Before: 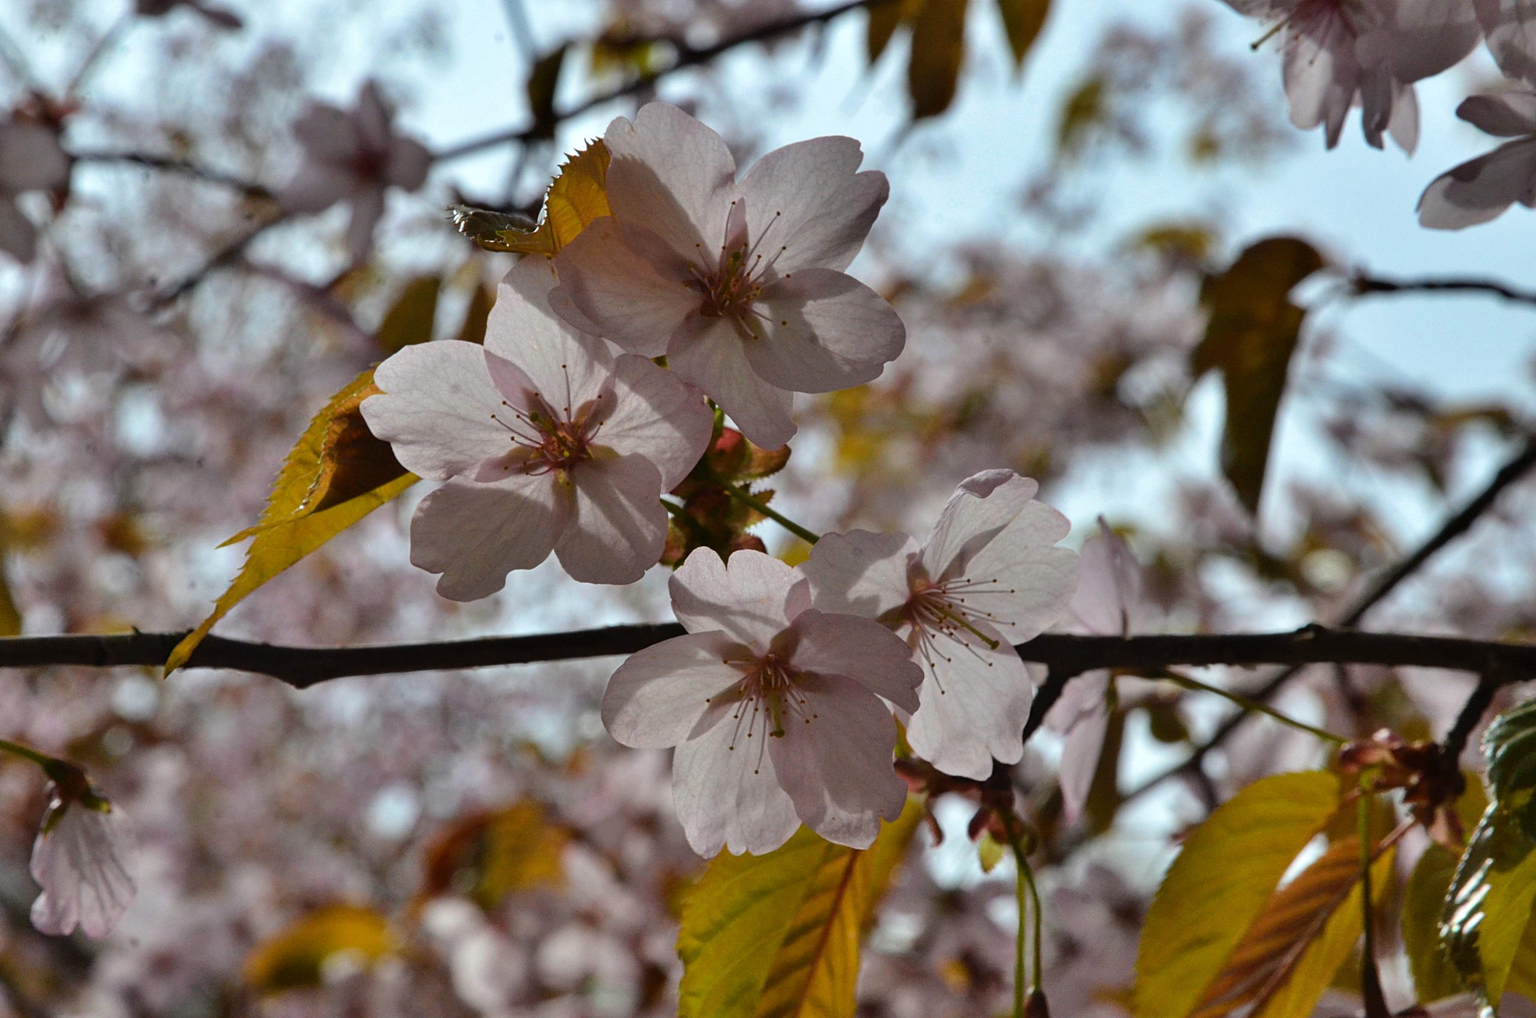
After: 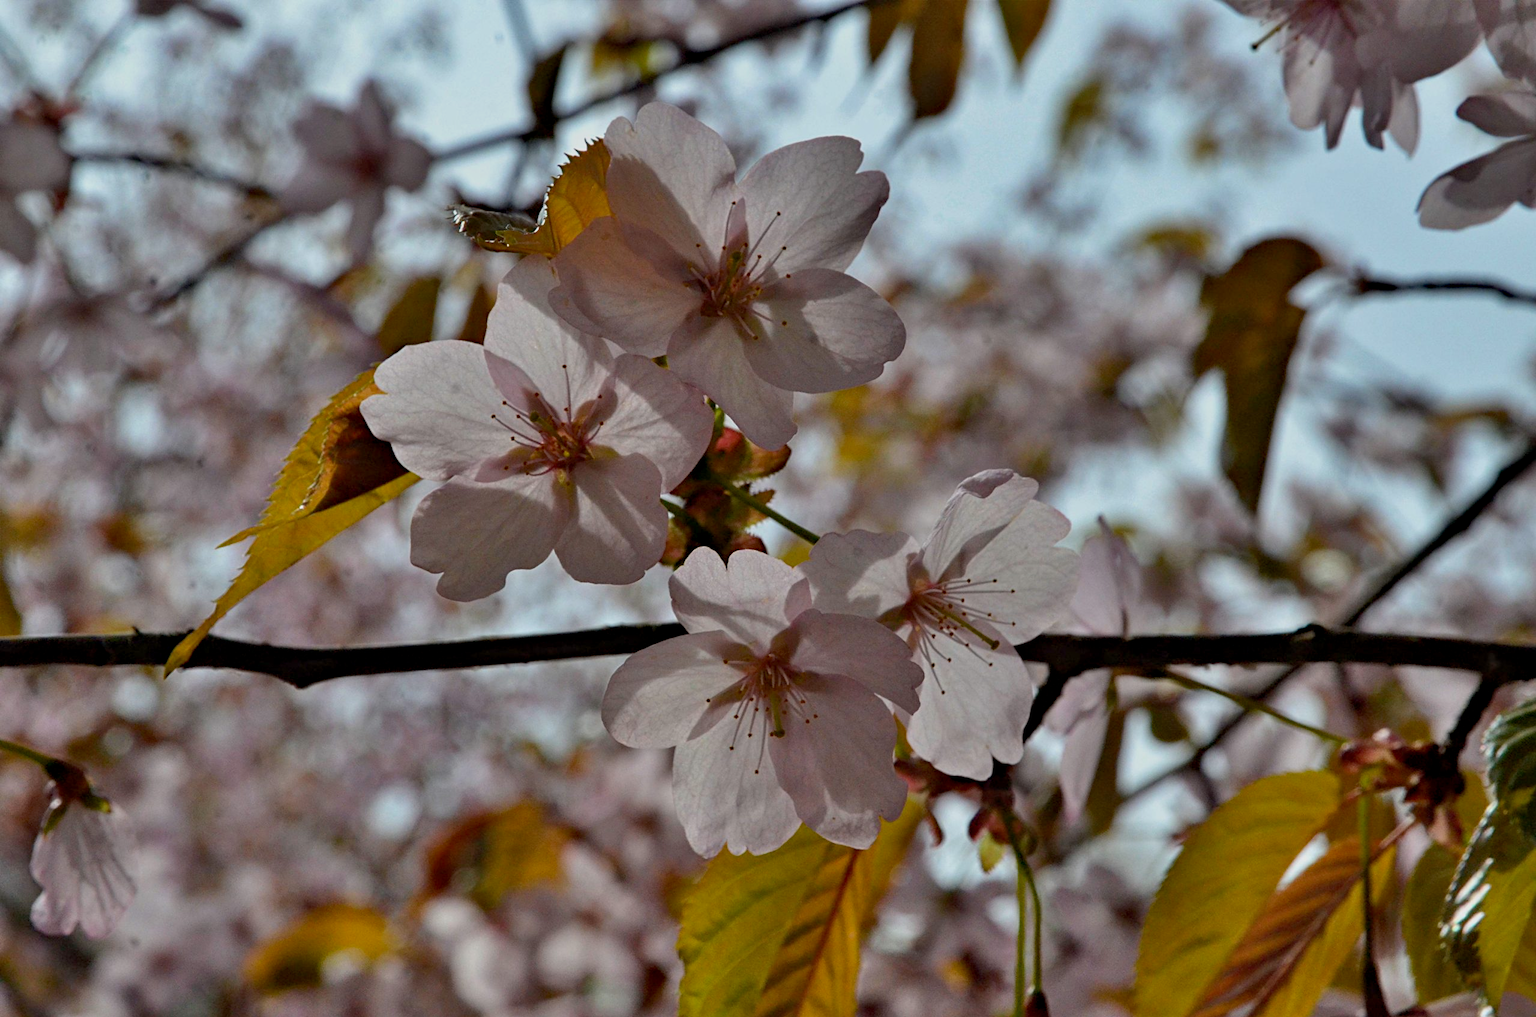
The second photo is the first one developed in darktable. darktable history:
diffuse or sharpen: iterations 16, radius span 384, edge sensitivity 1, edge threshold 1, 1st order anisotropy -250%, 4th order anisotropy -250%, 1st order speed -50%, 4th order speed -50%, central radius 512
diffuse or sharpen "1": iterations 16, radius span 1, edge sensitivity 4, edge threshold -0.25, 1st order anisotropy 200%, 3rd order anisotropy 200%, 1st order speed 6%, 3rd order speed 6%, central radius 2
diffuse or sharpen "2": iterations 32, radius span 16, edge sensitivity 3, edge threshold 1, 1st order anisotropy 100%, 3rd order anisotropy 100%, 1st order speed -25%, 2nd order speed 12.5%, 3rd order speed -50%
tone equalizer: -8 EV 0.25 EV, -7 EV 0.417 EV, -6 EV 0.417 EV, -5 EV 0.25 EV, -3 EV -0.25 EV, -2 EV -0.417 EV, -1 EV -0.417 EV, +0 EV -0.25 EV, mask exposure compensation -1.57 EV
tone equalizer "1": -8 EV -0.75 EV, -7 EV -0.7 EV, -6 EV -0.6 EV, -5 EV -0.4 EV, -3 EV 0.4 EV, -2 EV 0.6 EV, -1 EV 0.7 EV, +0 EV 0.75 EV, edges refinement/feathering 500, mask exposure compensation -1.57 EV, preserve details no
